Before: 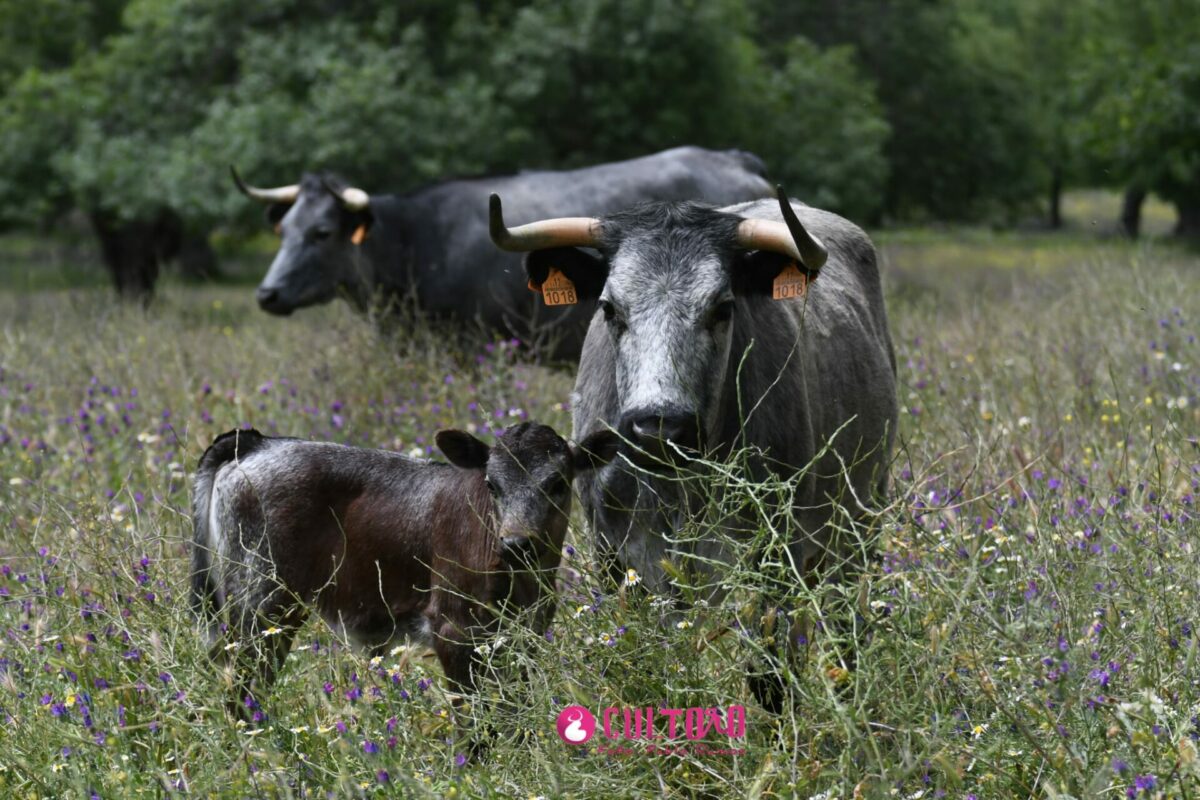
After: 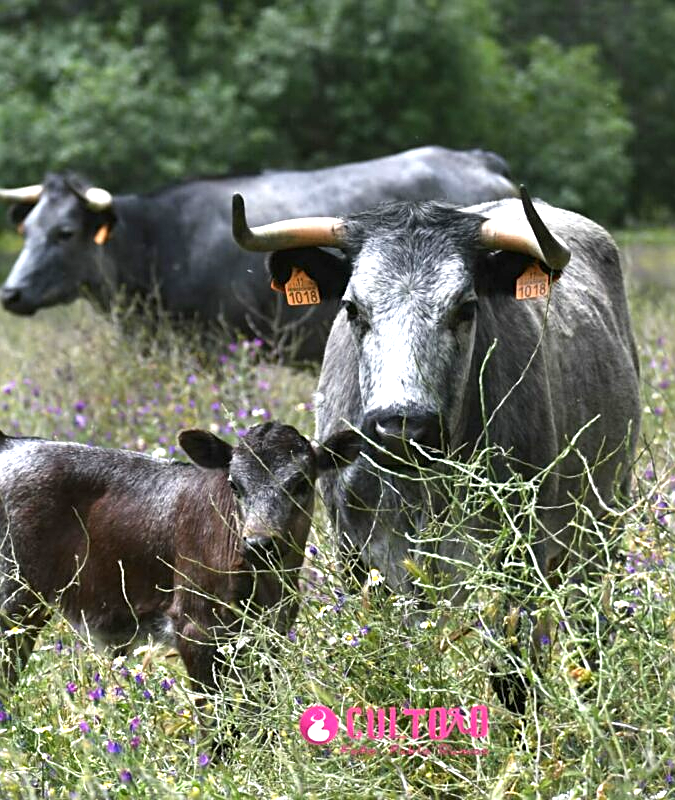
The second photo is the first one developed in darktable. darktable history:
crop: left 21.496%, right 22.254%
sharpen: on, module defaults
exposure: black level correction 0, exposure 1.1 EV, compensate exposure bias true, compensate highlight preservation false
